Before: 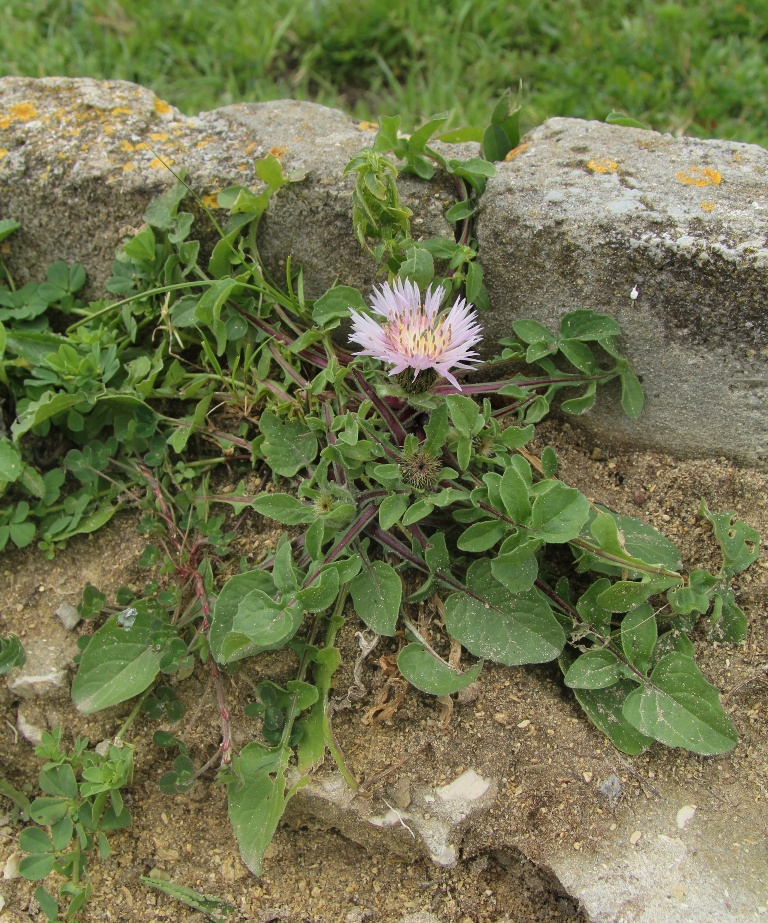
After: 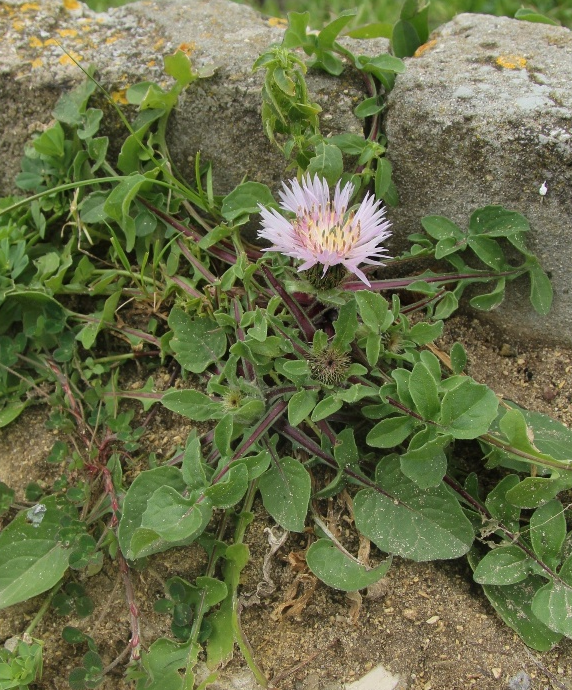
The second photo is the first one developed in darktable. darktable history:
crop and rotate: left 11.858%, top 11.364%, right 13.612%, bottom 13.803%
